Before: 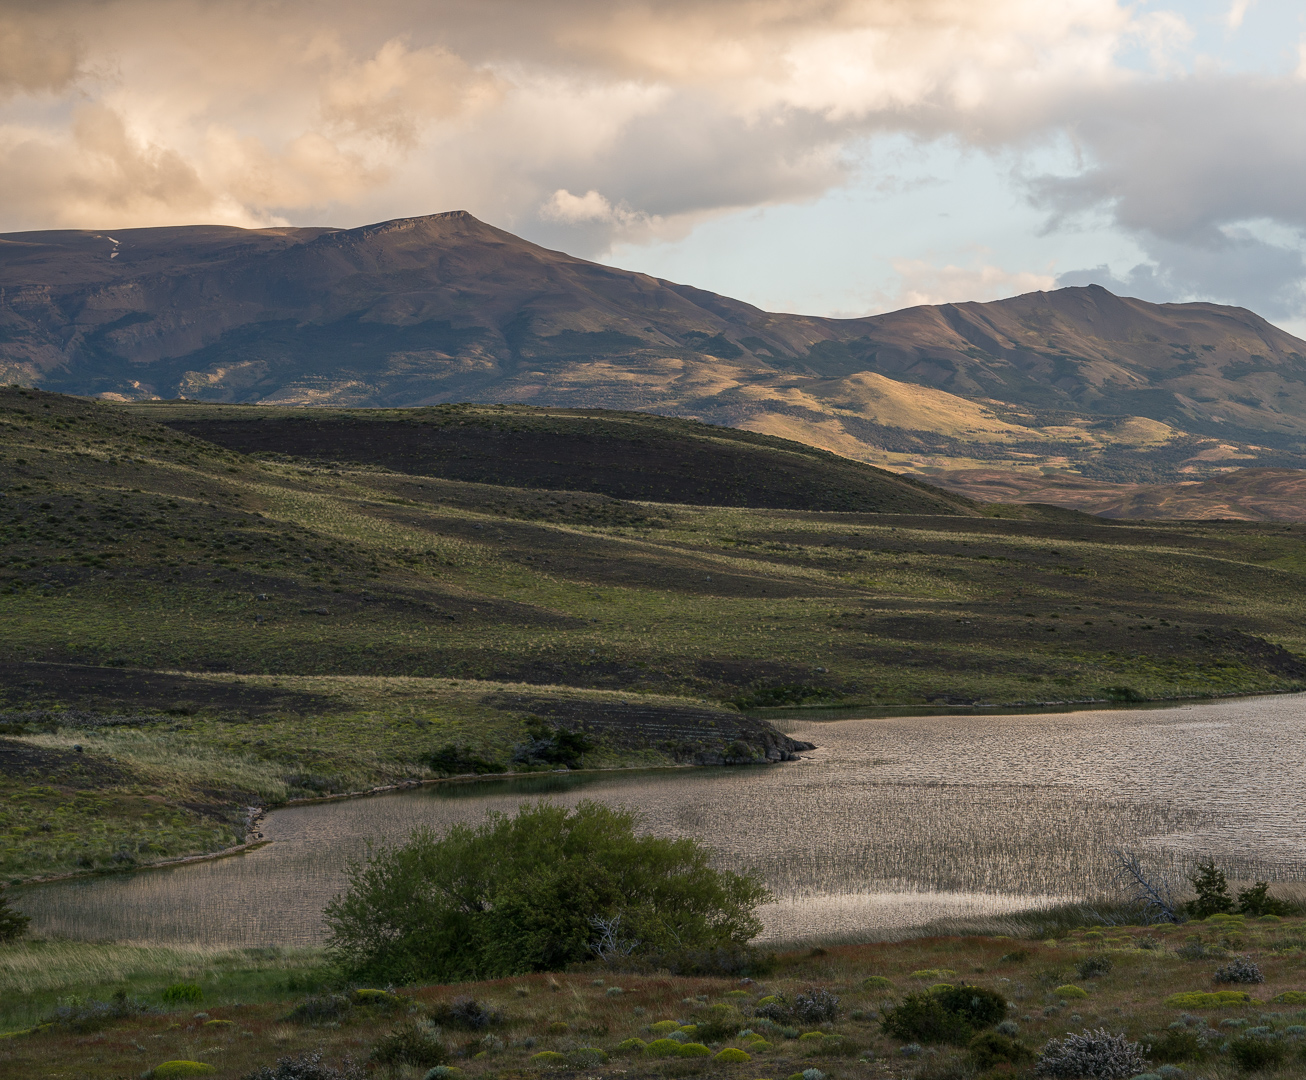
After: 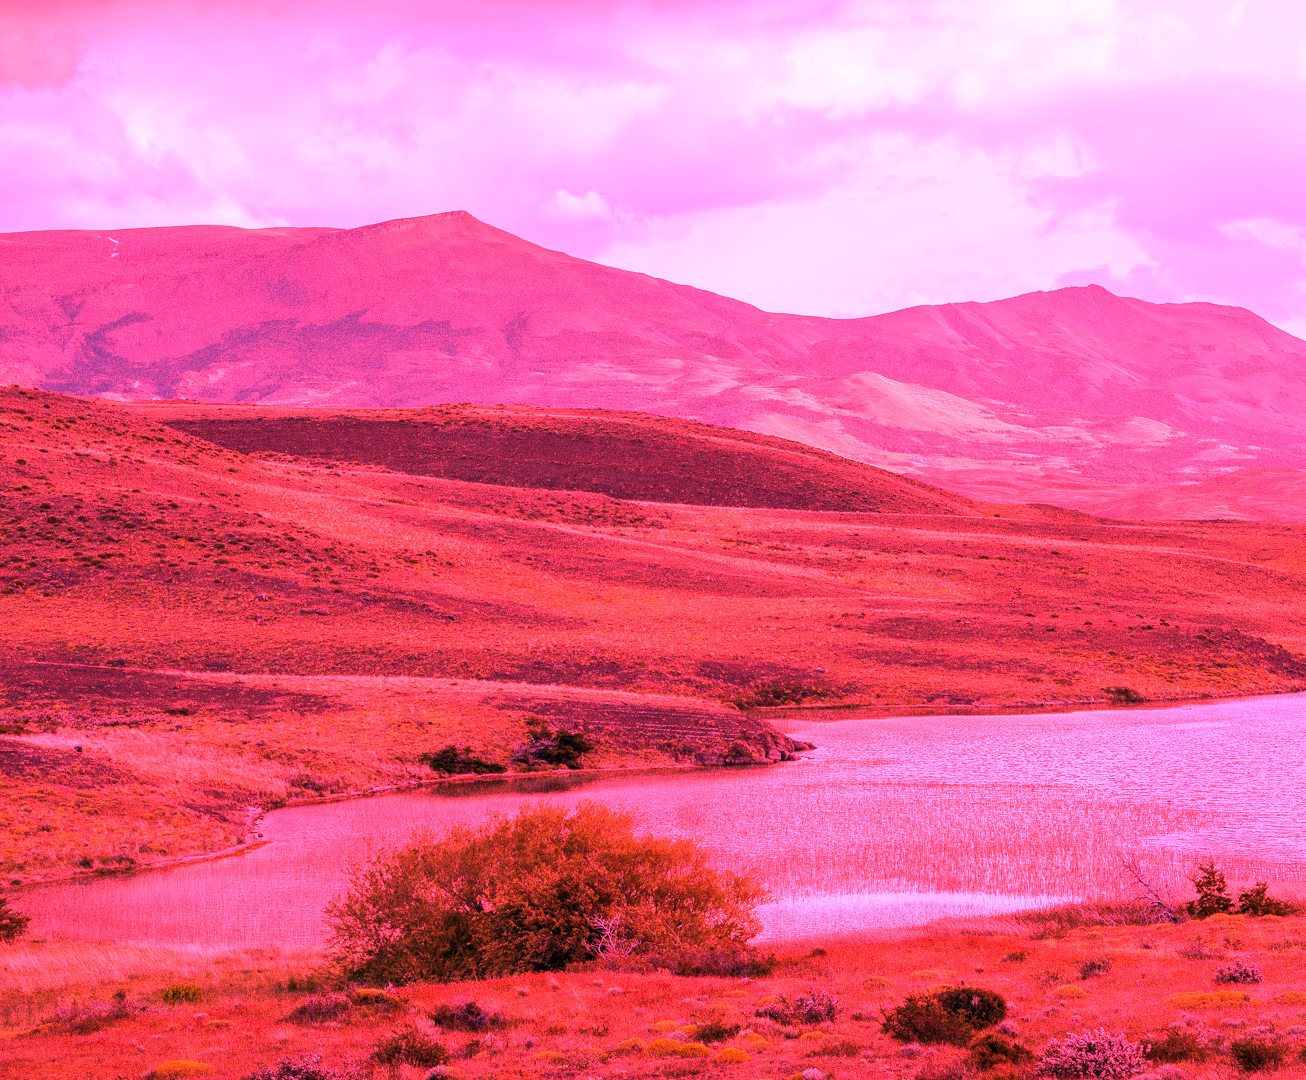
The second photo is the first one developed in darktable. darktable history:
color balance: contrast -0.5%
white balance: red 4.26, blue 1.802
grain: coarseness 8.68 ISO, strength 31.94%
